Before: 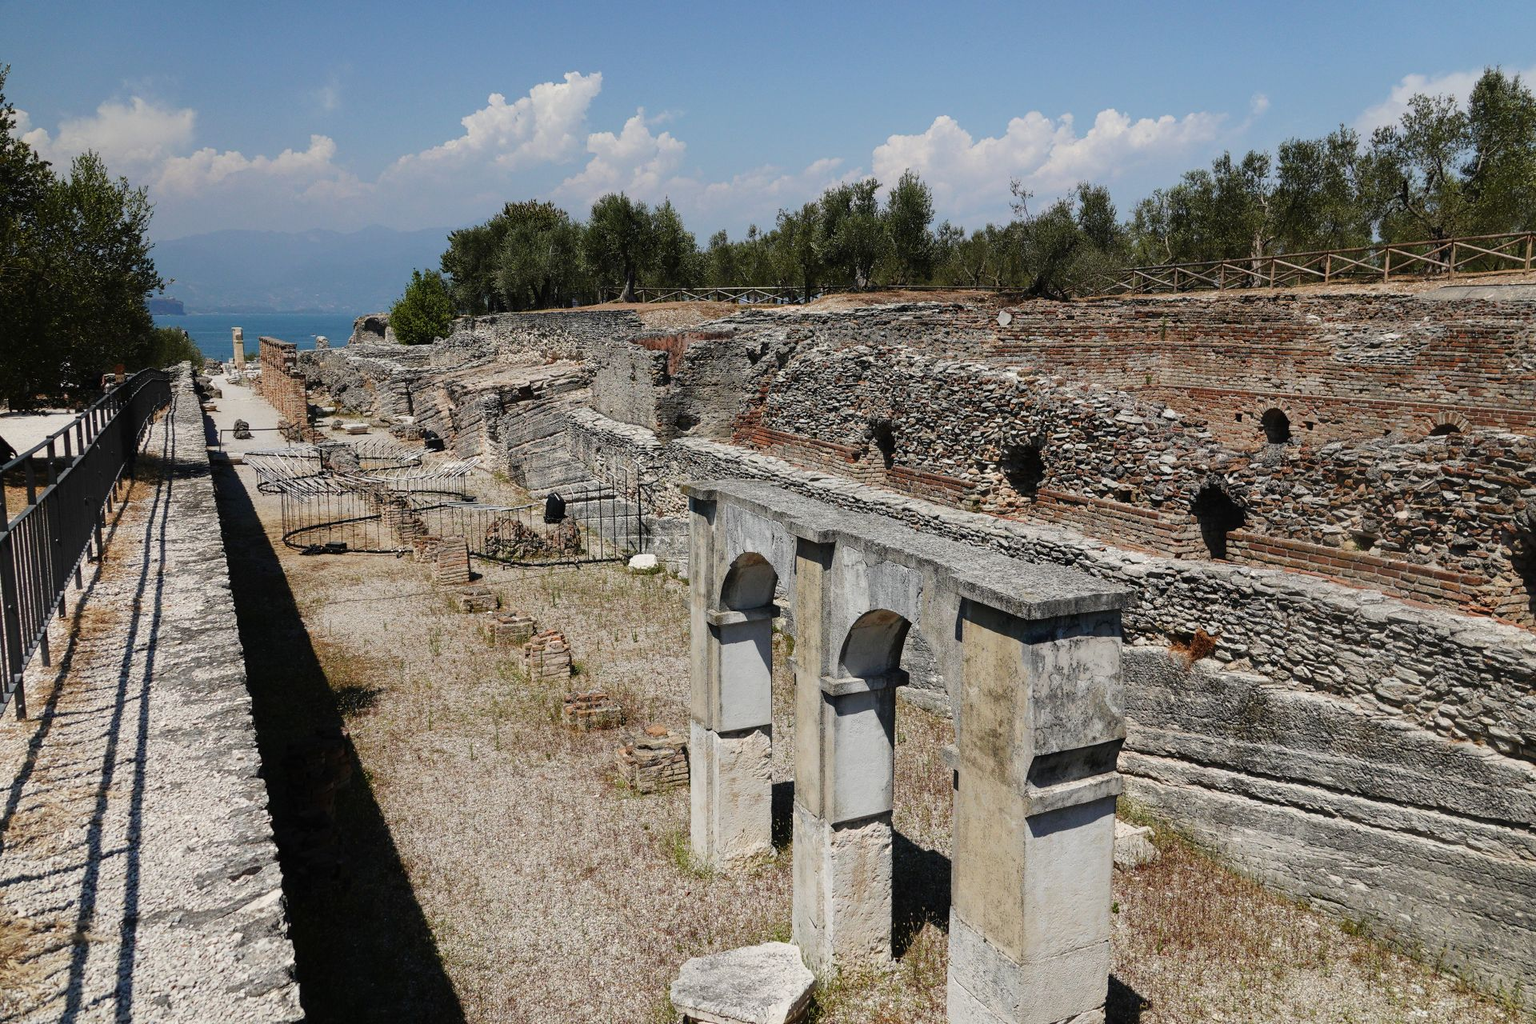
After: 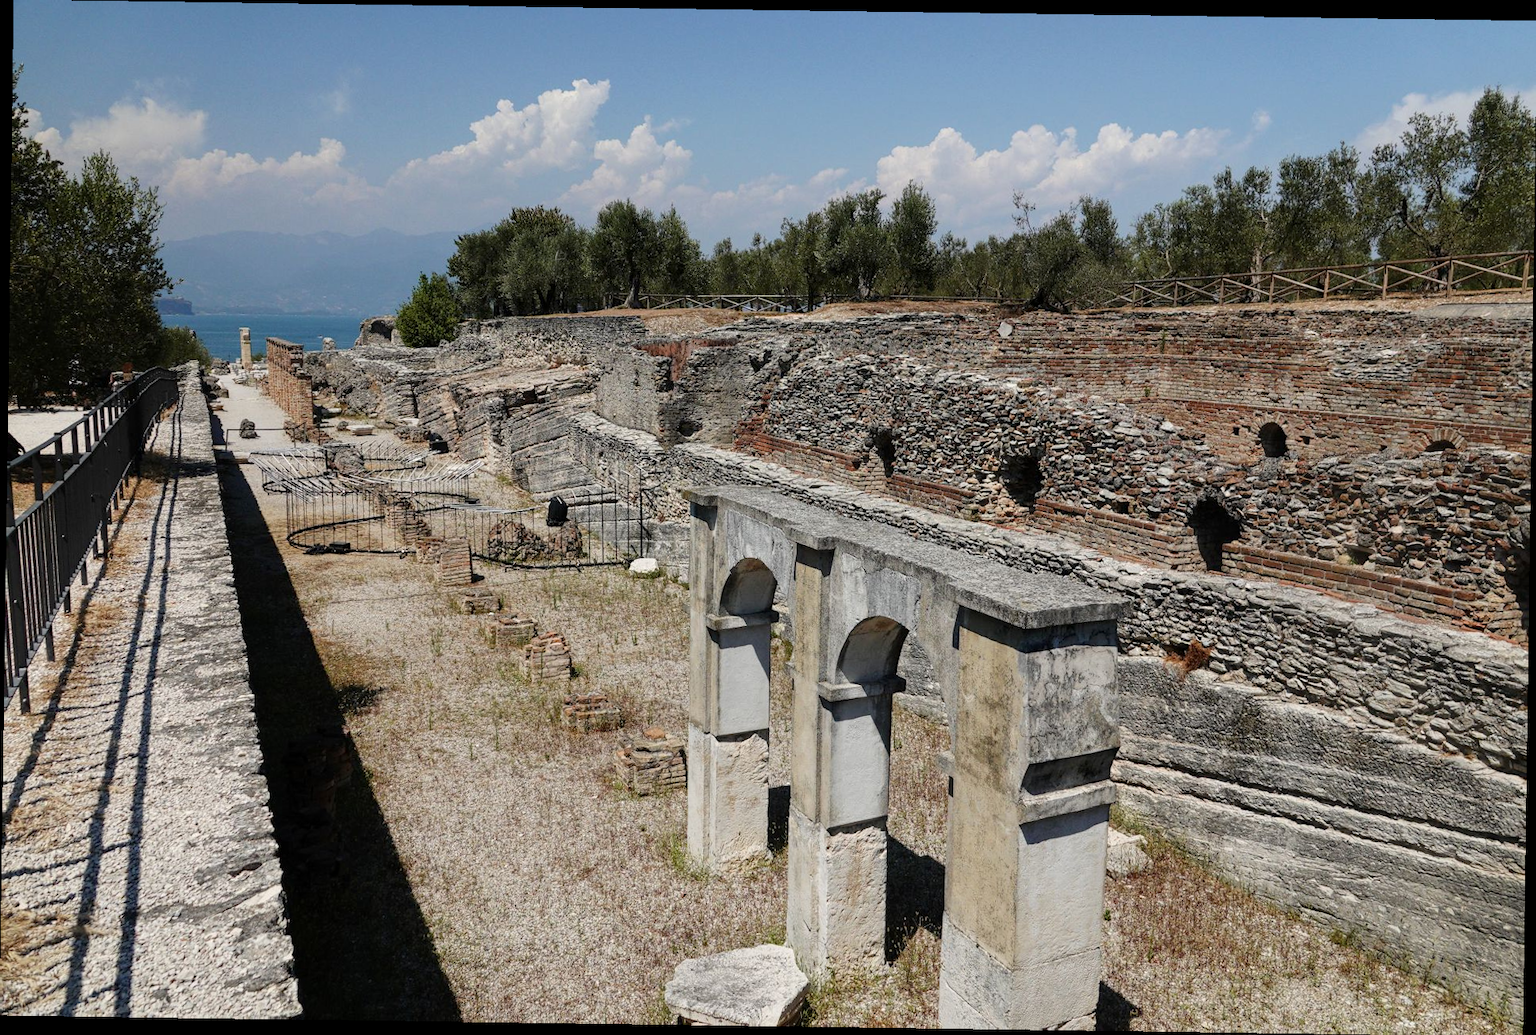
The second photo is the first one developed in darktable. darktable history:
rotate and perspective: rotation 0.8°, automatic cropping off
local contrast: highlights 100%, shadows 100%, detail 120%, midtone range 0.2
